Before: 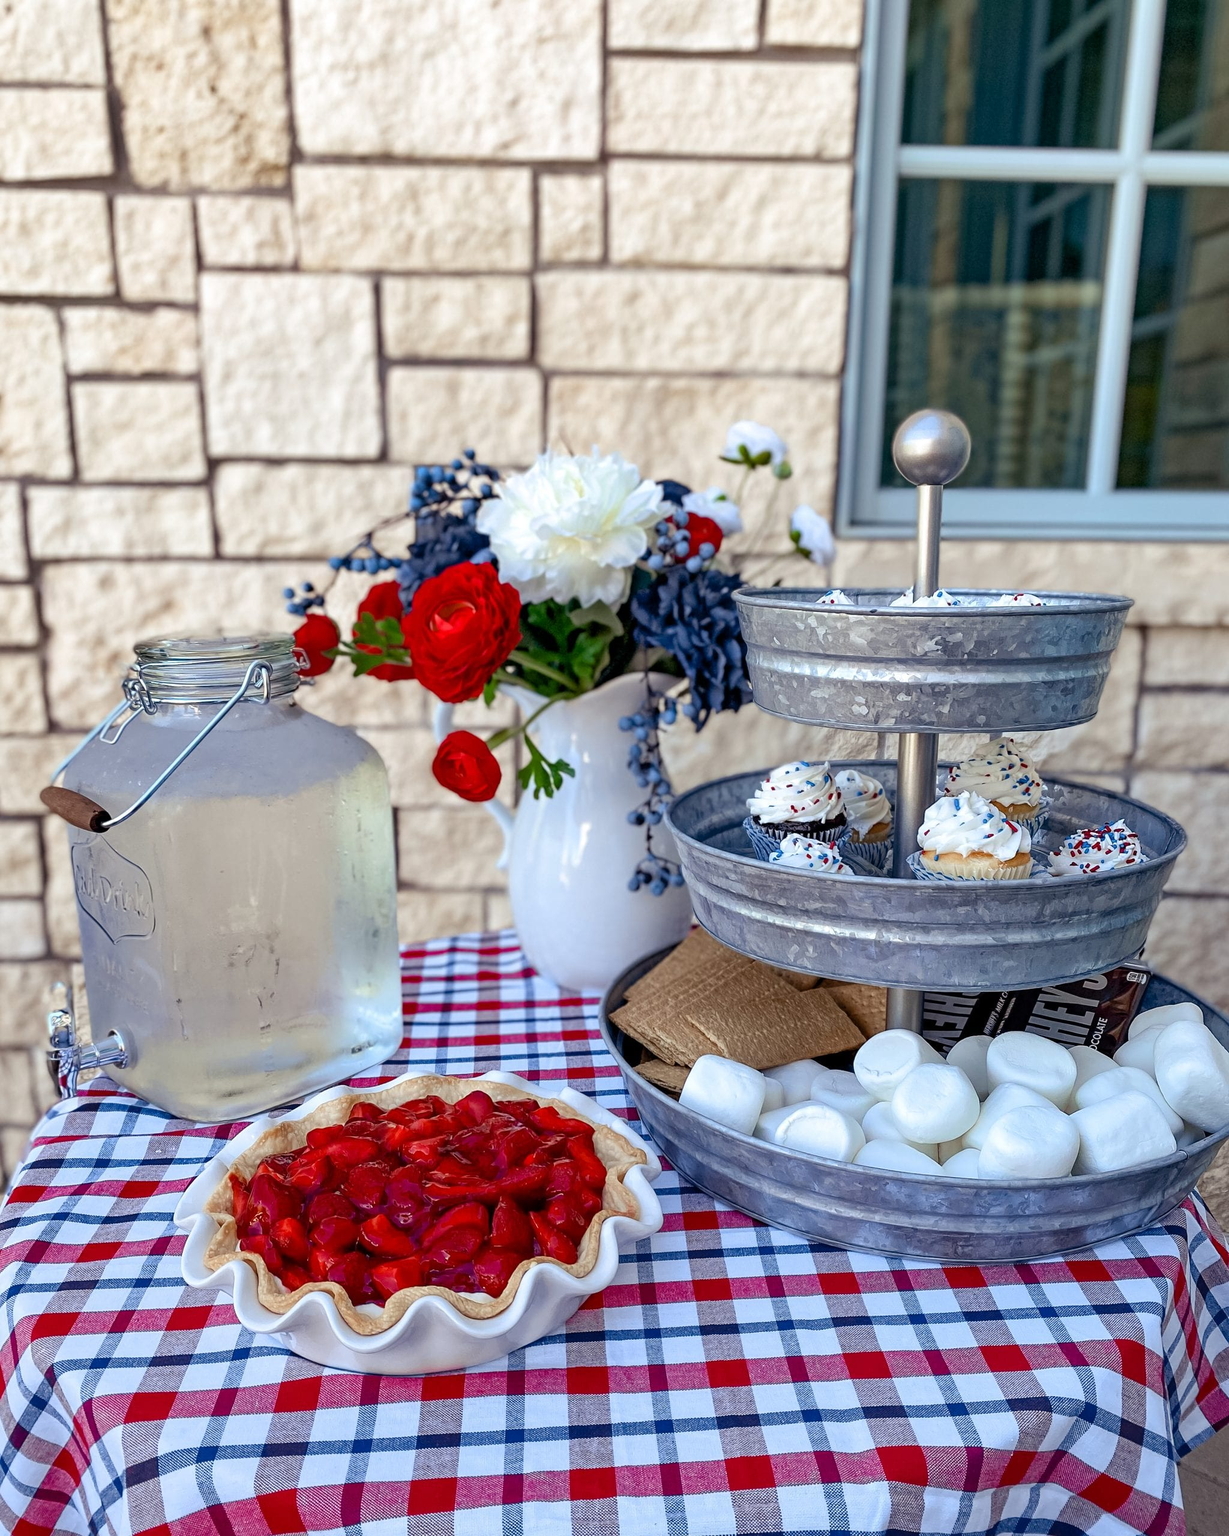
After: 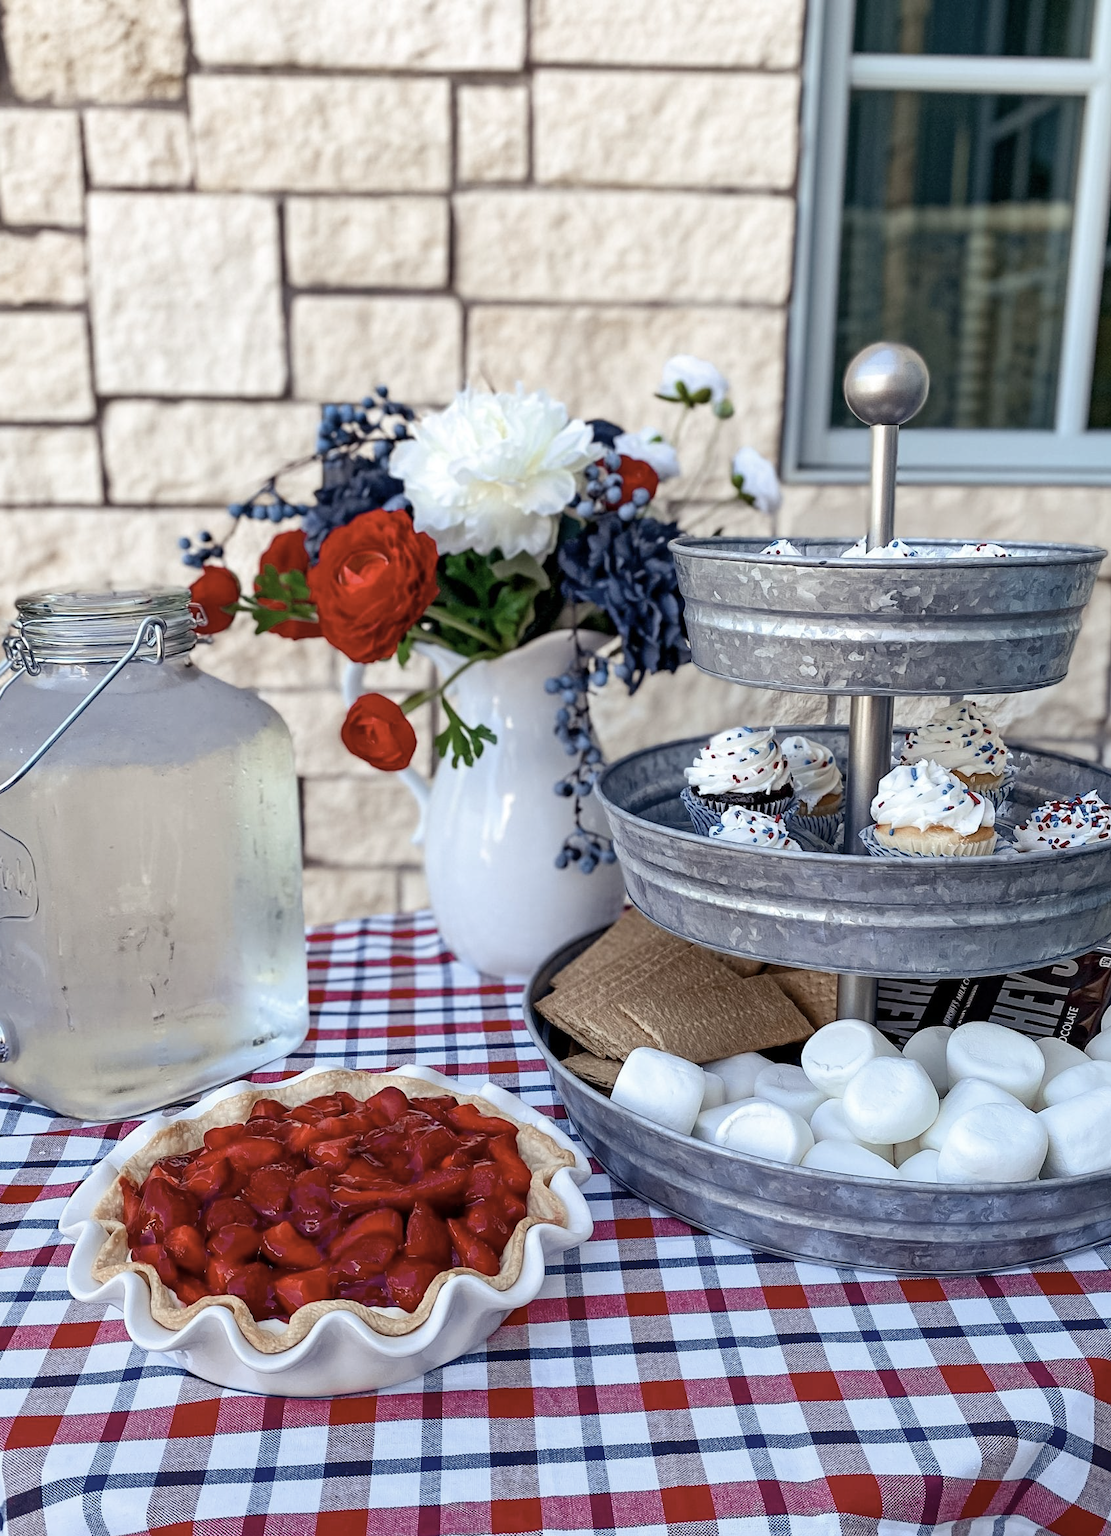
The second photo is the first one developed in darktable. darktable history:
crop: left 9.807%, top 6.259%, right 7.334%, bottom 2.177%
white balance: red 1, blue 1
contrast brightness saturation: contrast 0.1, saturation -0.3
